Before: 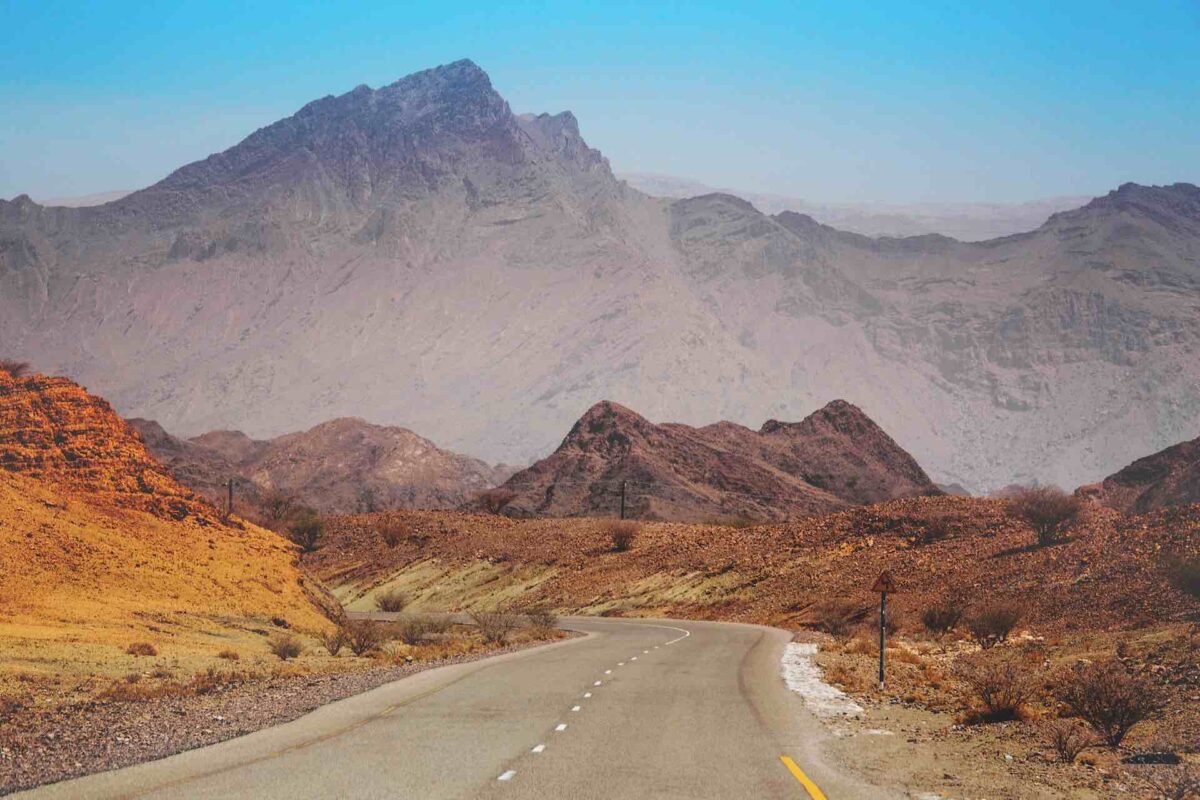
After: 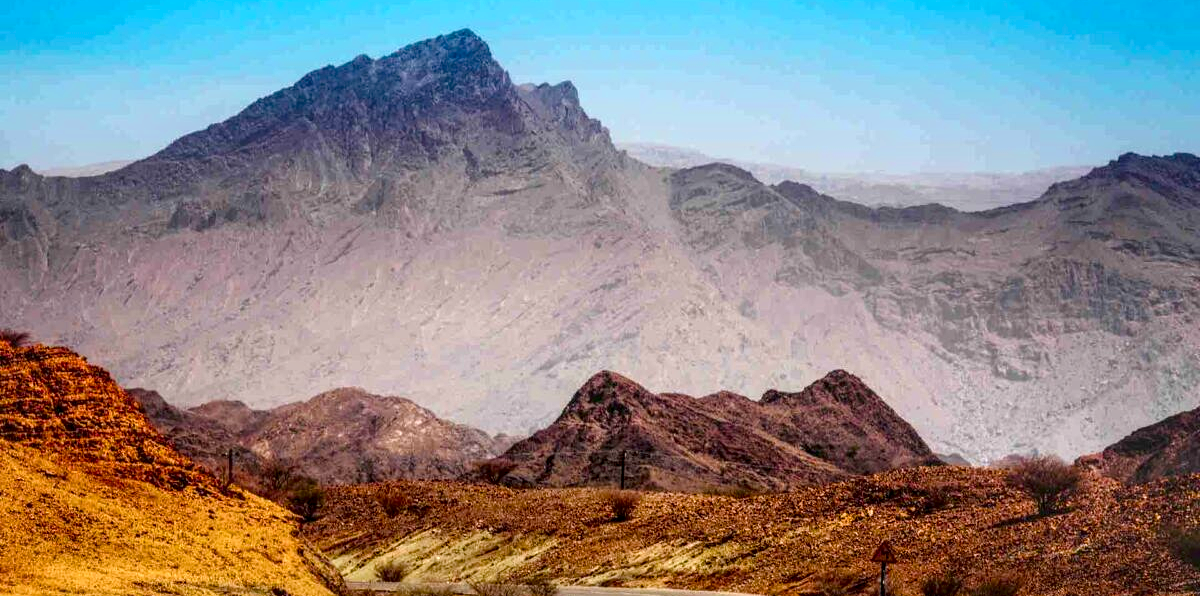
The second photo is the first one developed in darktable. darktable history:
local contrast: detail 202%
color balance rgb: perceptual saturation grading › global saturation 25.457%, perceptual saturation grading › highlights -28.473%, perceptual saturation grading › shadows 32.759%, global vibrance 32.714%
crop: top 3.828%, bottom 21.557%
